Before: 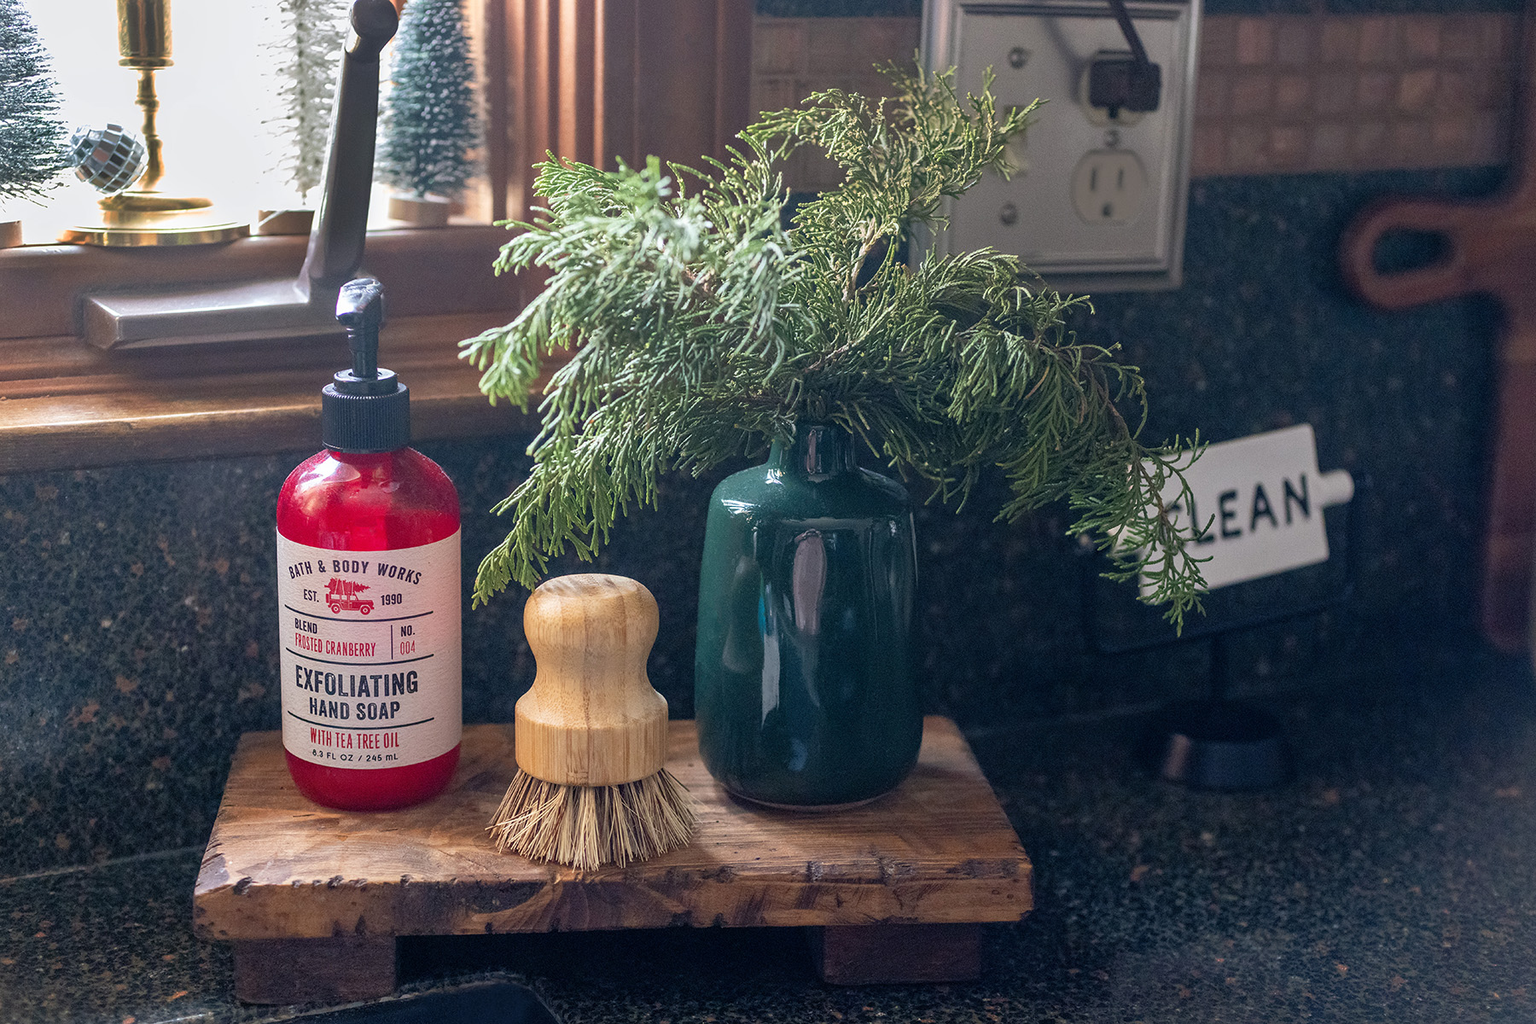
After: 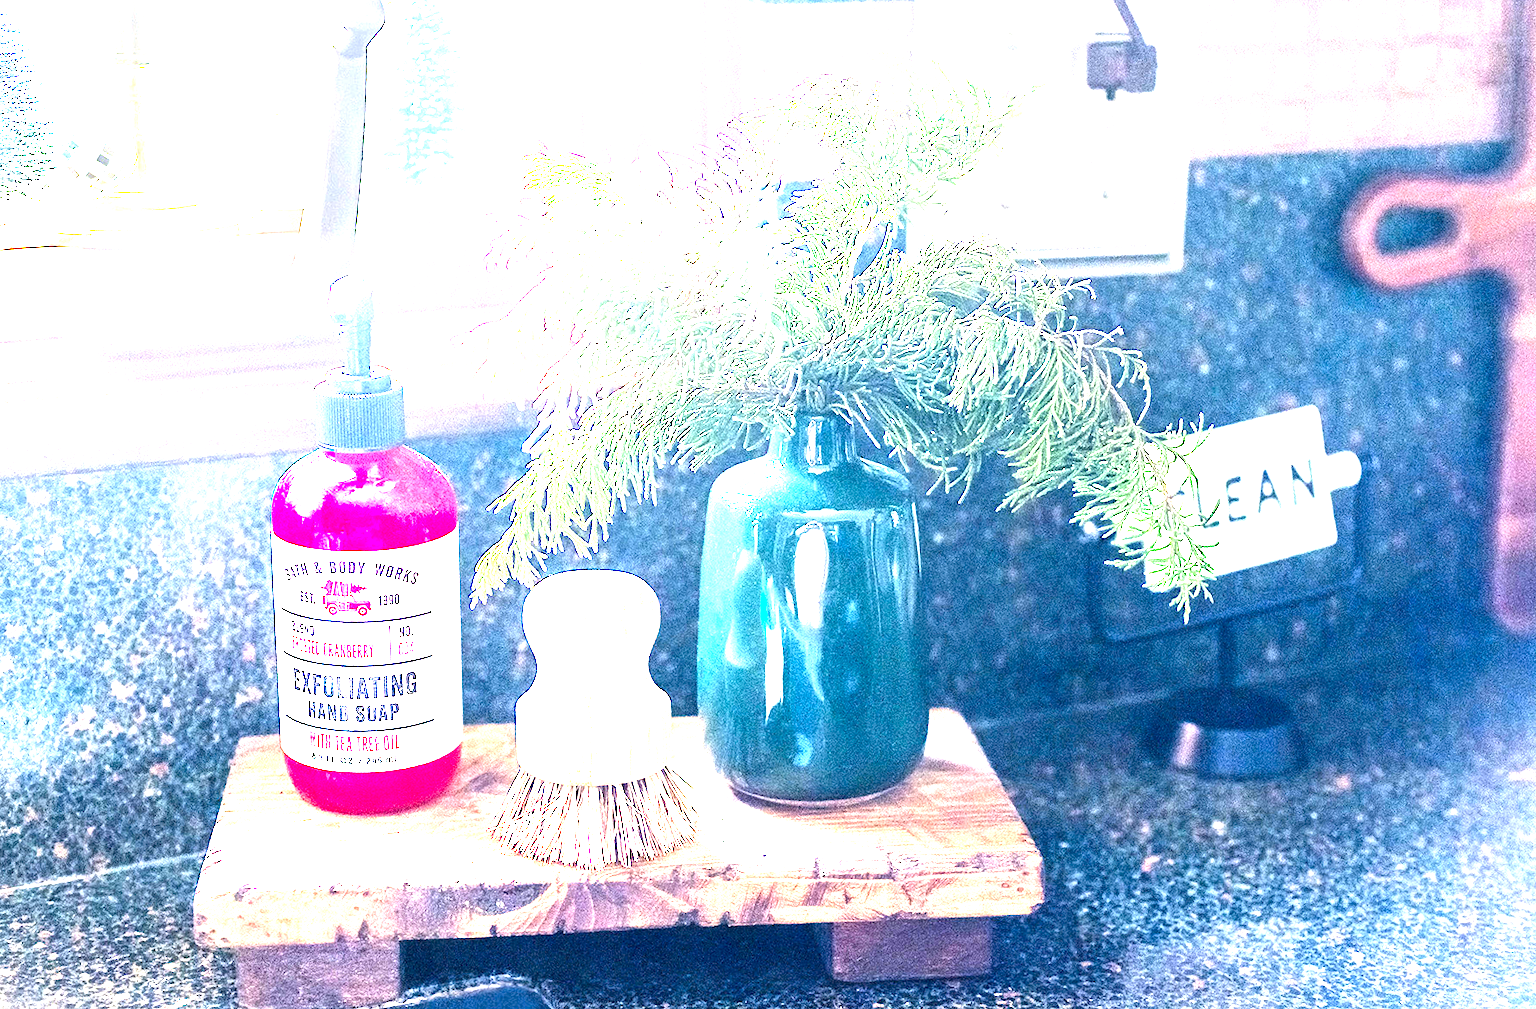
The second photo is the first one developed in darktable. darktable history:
rotate and perspective: rotation -1°, crop left 0.011, crop right 0.989, crop top 0.025, crop bottom 0.975
contrast brightness saturation: contrast 0.08, saturation 0.02
levels: levels [0, 0.281, 0.562]
exposure: exposure 2.207 EV, compensate highlight preservation false
